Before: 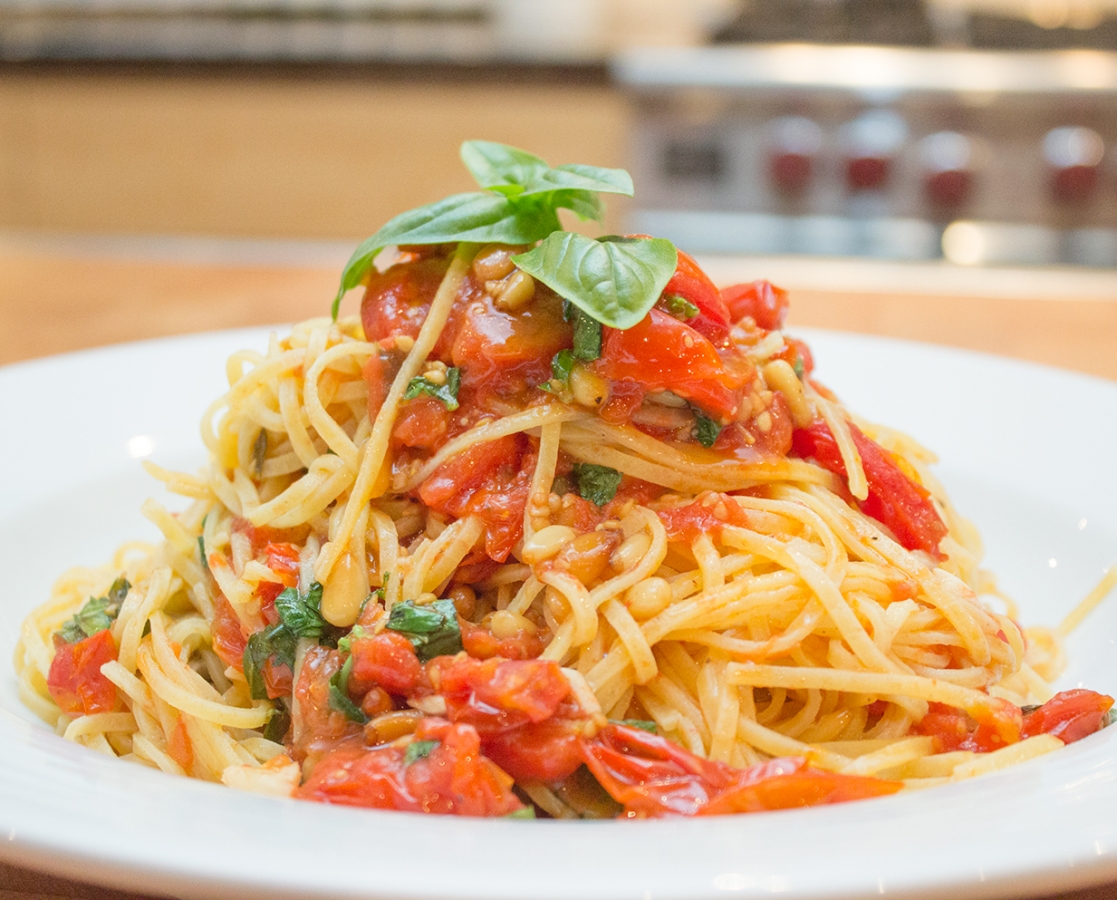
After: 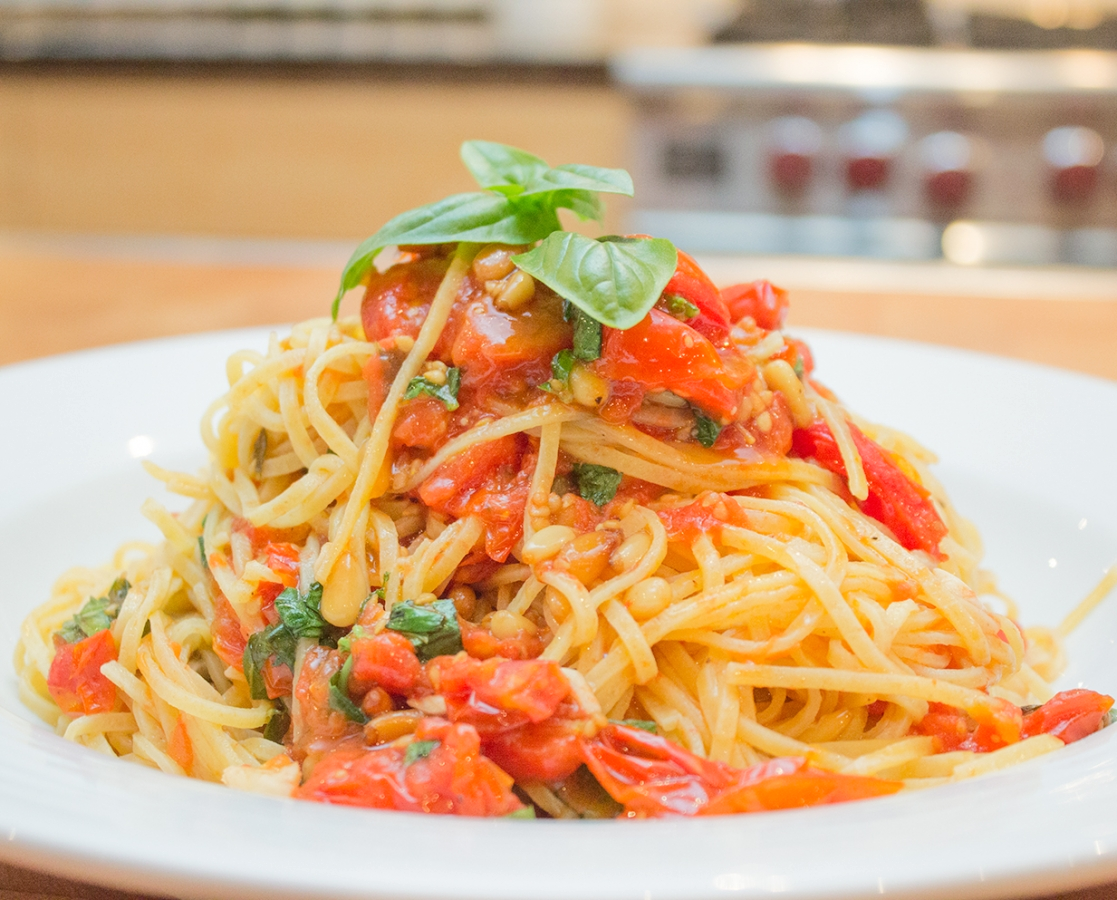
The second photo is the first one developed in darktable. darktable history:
exposure: compensate highlight preservation false
base curve: curves: ch0 [(0, 0) (0.262, 0.32) (0.722, 0.705) (1, 1)]
